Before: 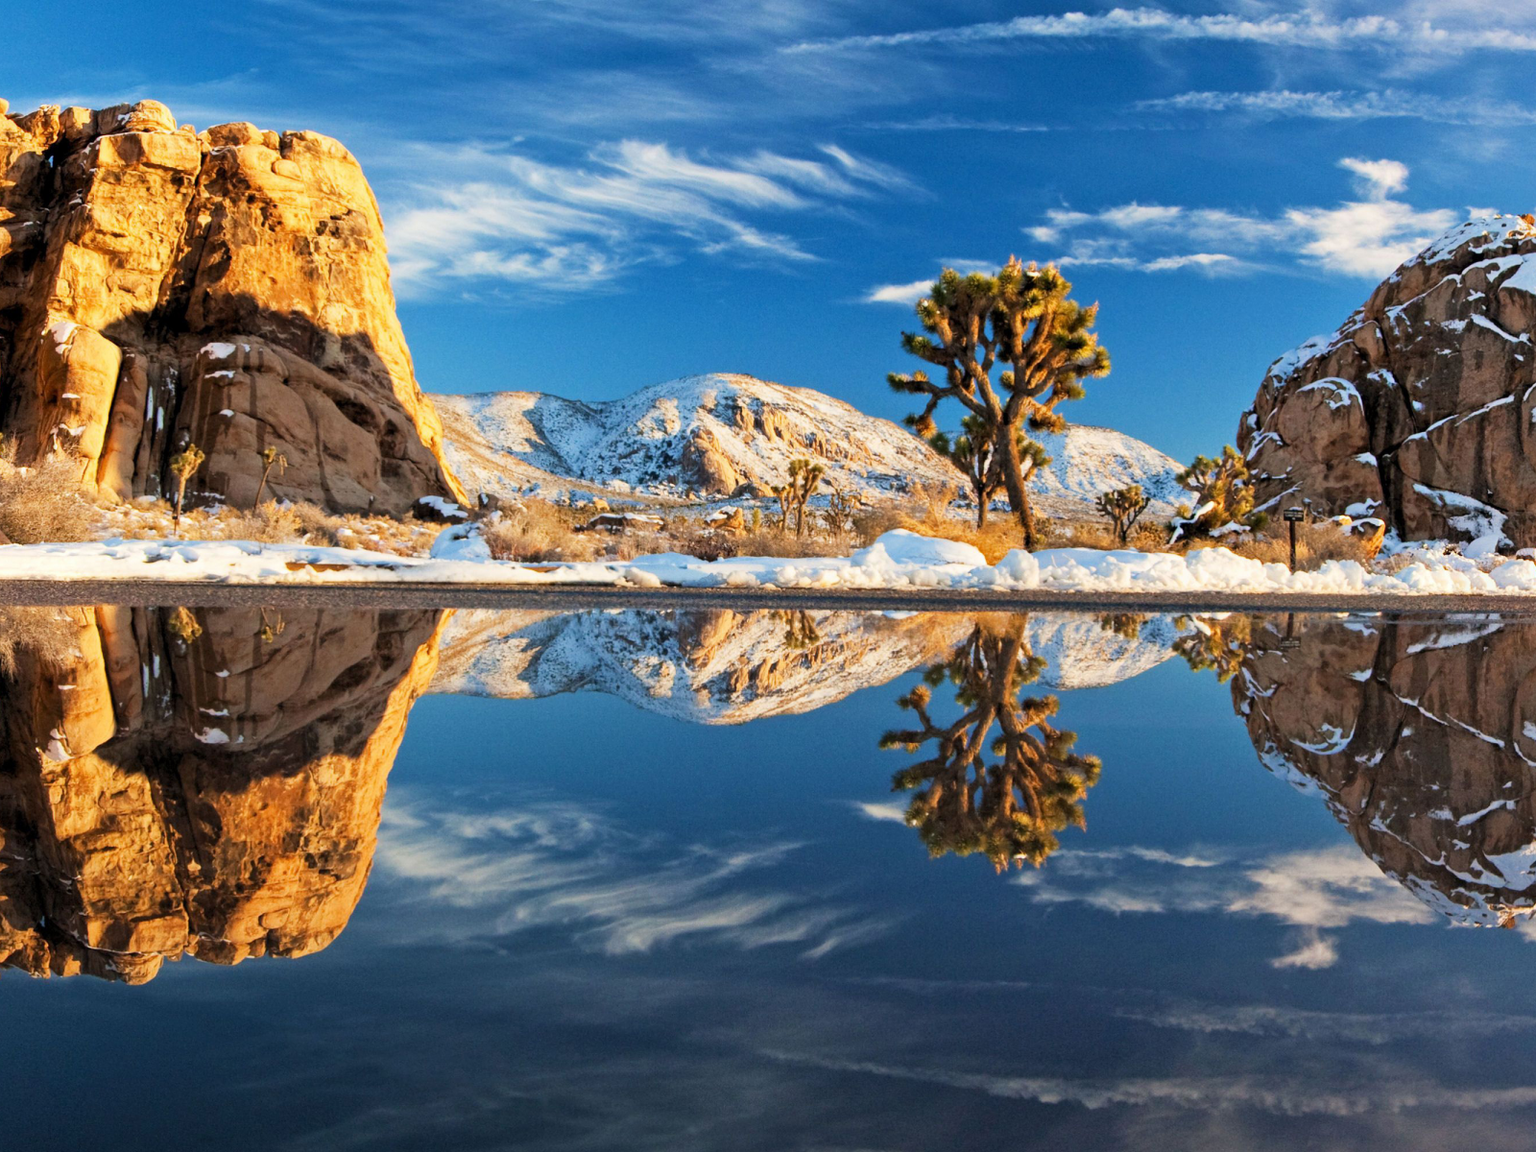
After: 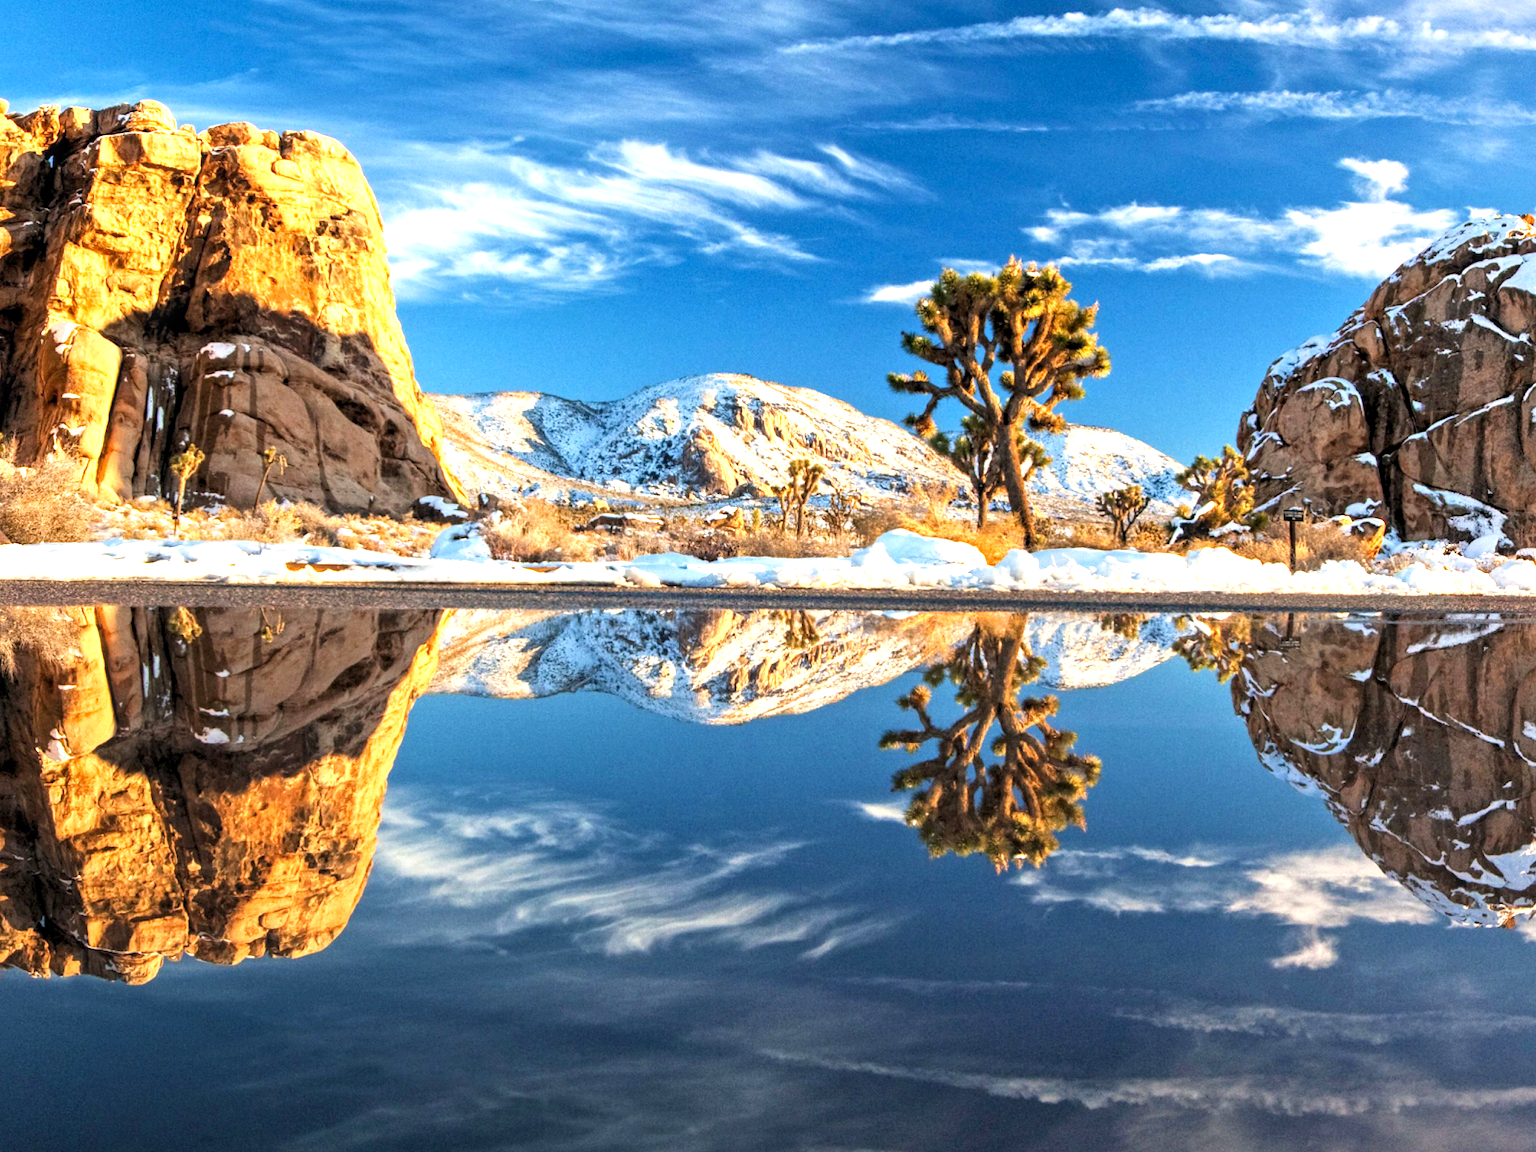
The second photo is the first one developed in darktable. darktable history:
local contrast: detail 130%
exposure: black level correction 0, exposure 0.695 EV, compensate highlight preservation false
